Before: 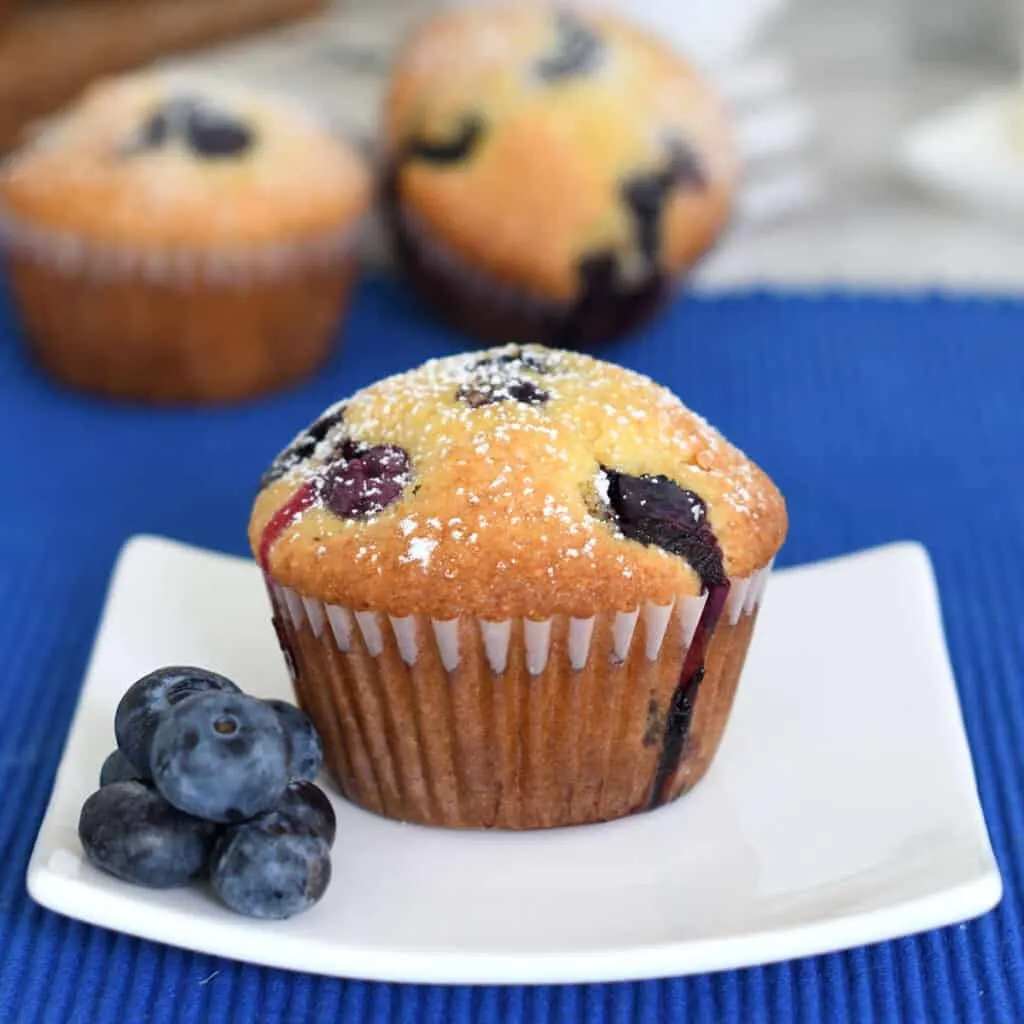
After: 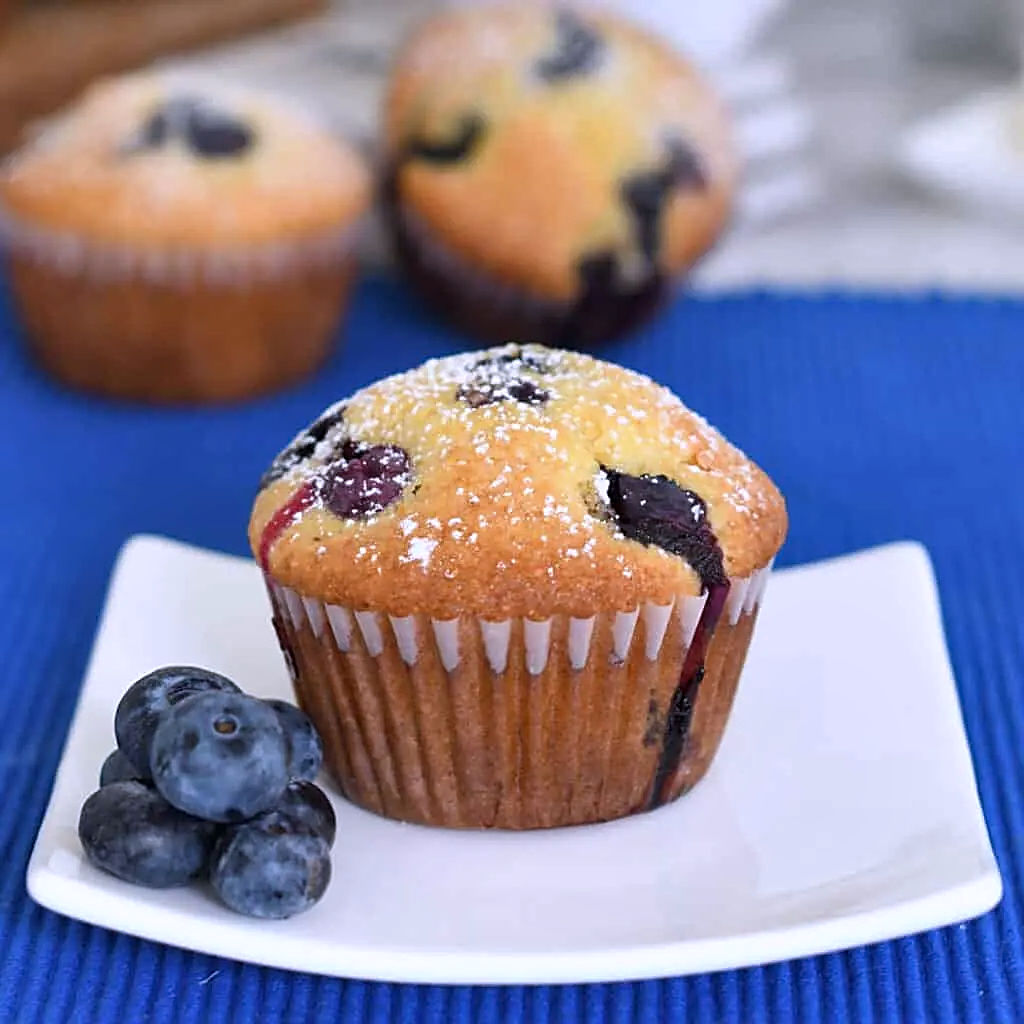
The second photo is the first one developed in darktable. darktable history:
white balance: red 1.004, blue 1.096
shadows and highlights: shadows 43.71, white point adjustment -1.46, soften with gaussian
sharpen: on, module defaults
